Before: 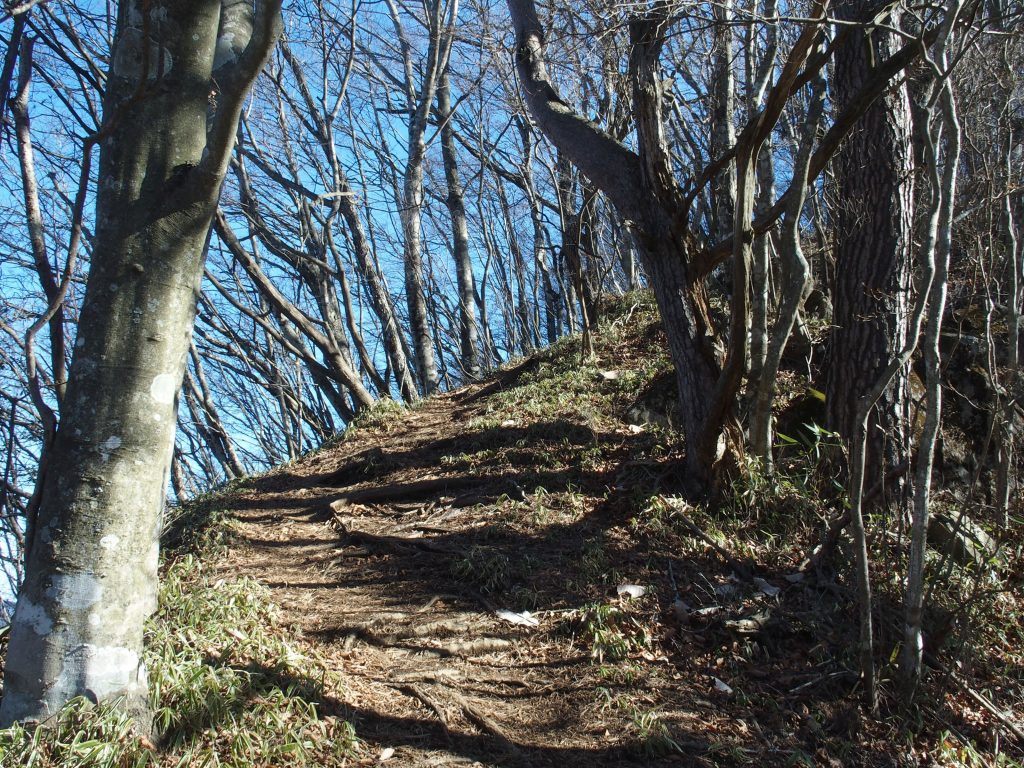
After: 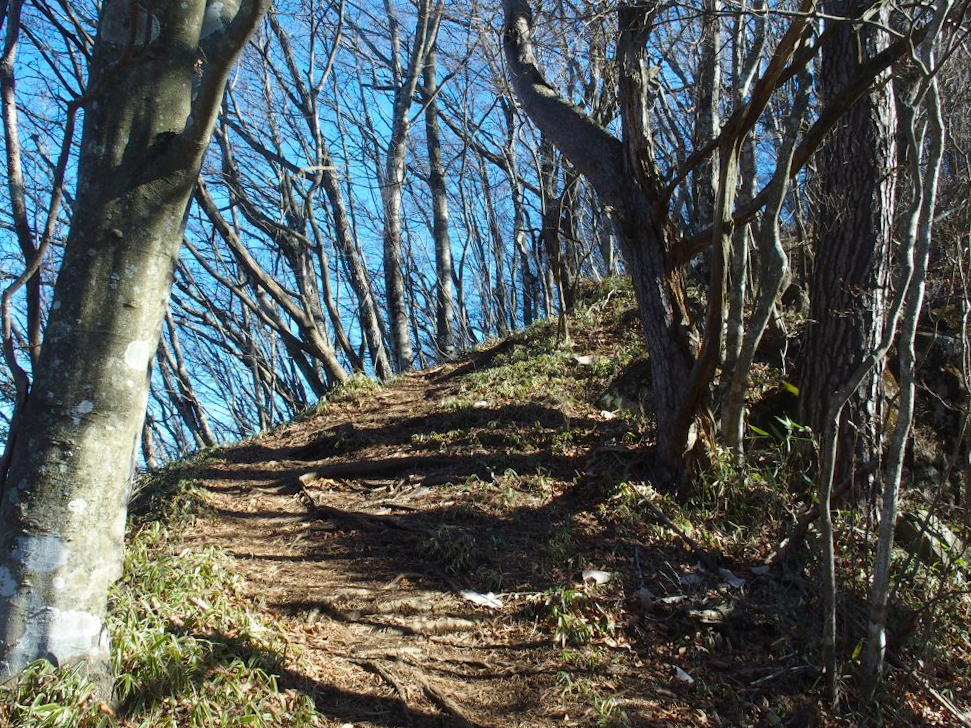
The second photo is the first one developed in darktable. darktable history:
color balance: output saturation 120%
crop and rotate: angle -2.38°
